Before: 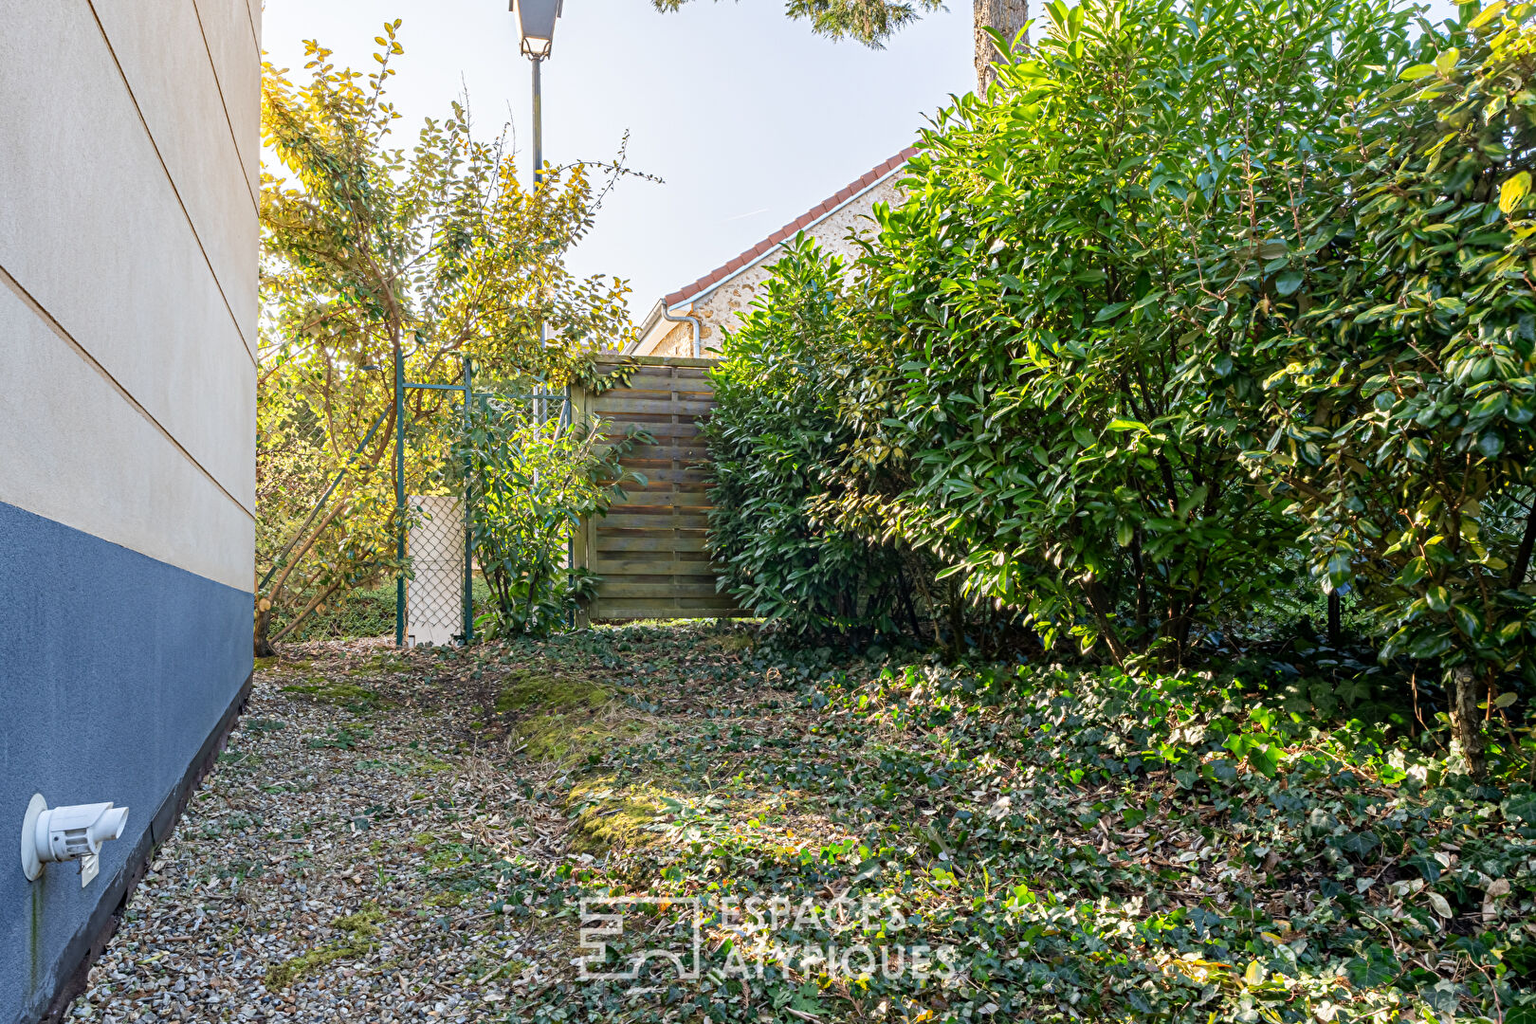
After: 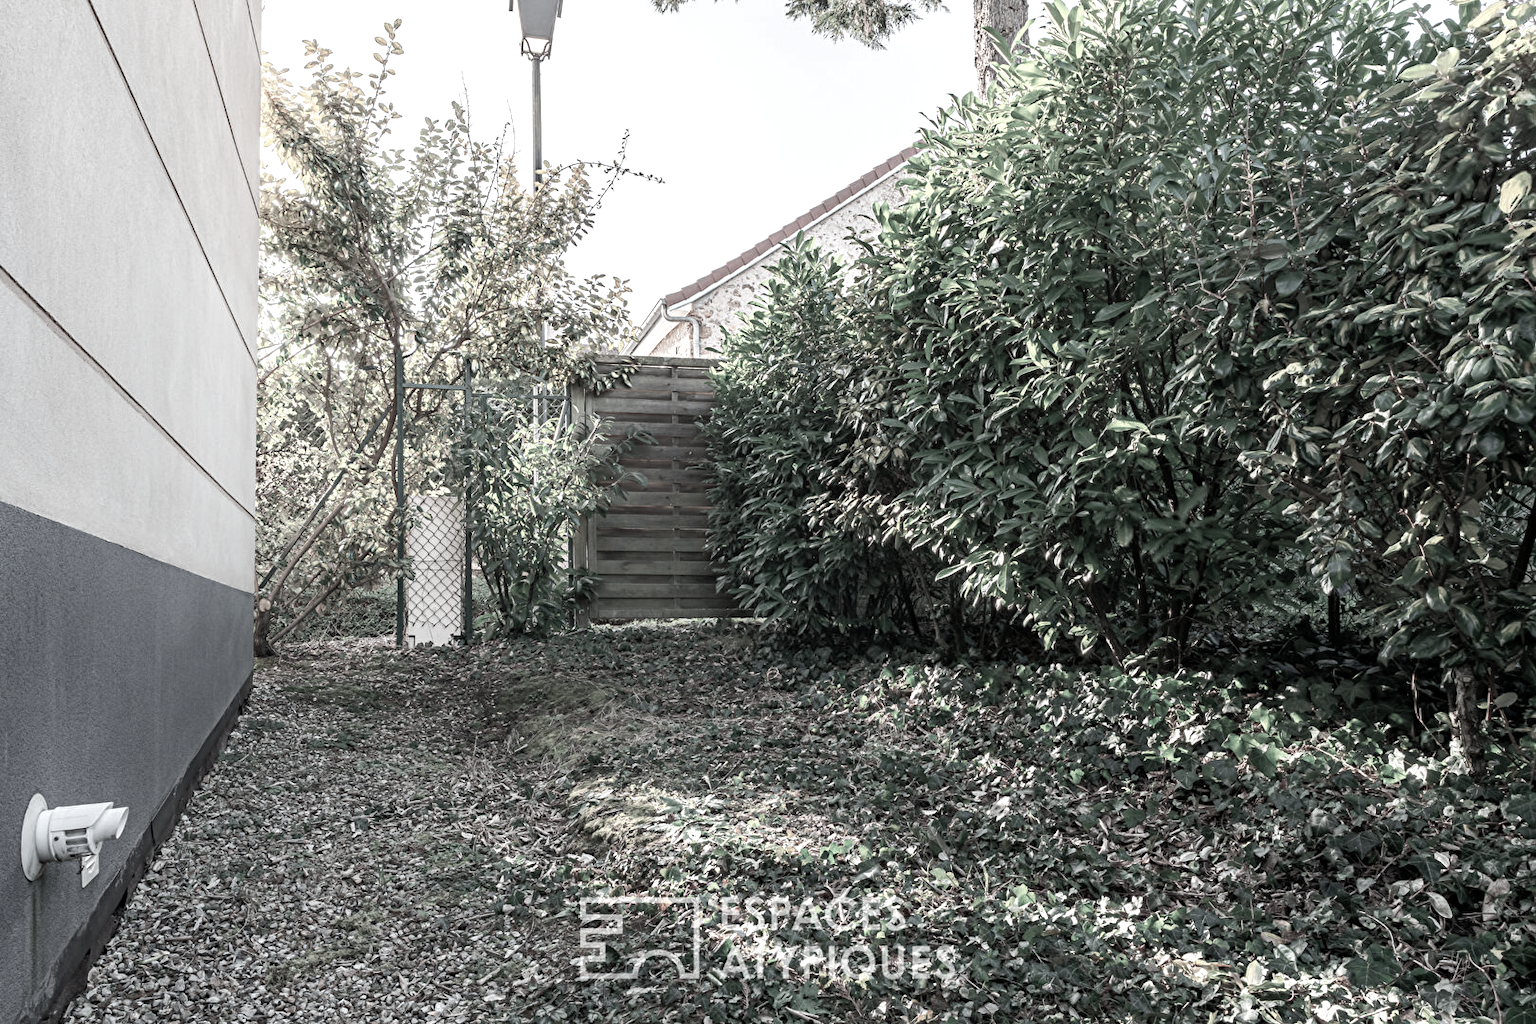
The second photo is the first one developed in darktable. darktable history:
color contrast: green-magenta contrast 0.3, blue-yellow contrast 0.15
tone equalizer: -8 EV -0.001 EV, -7 EV 0.001 EV, -6 EV -0.002 EV, -5 EV -0.003 EV, -4 EV -0.062 EV, -3 EV -0.222 EV, -2 EV -0.267 EV, -1 EV 0.105 EV, +0 EV 0.303 EV
